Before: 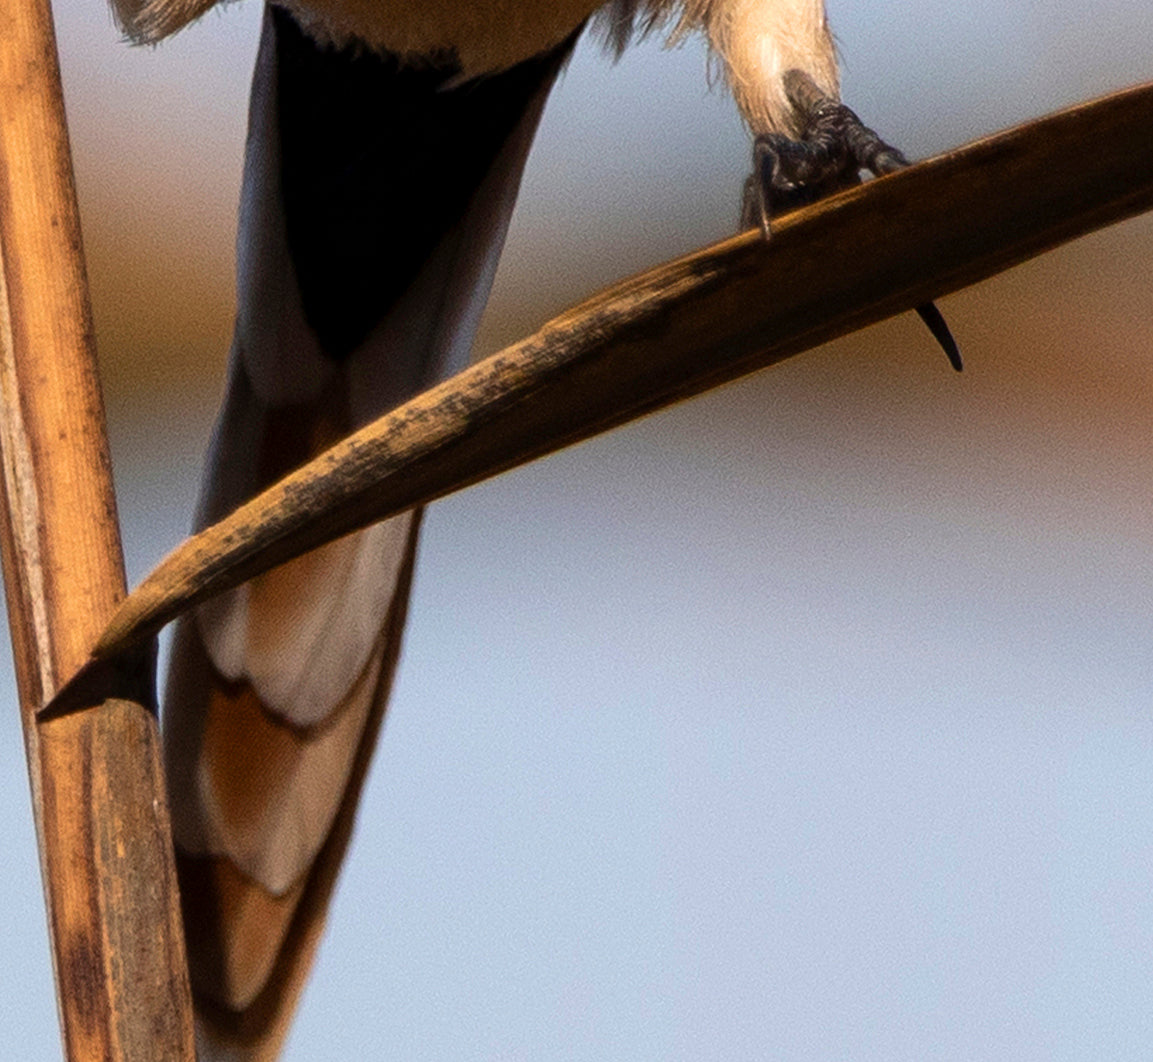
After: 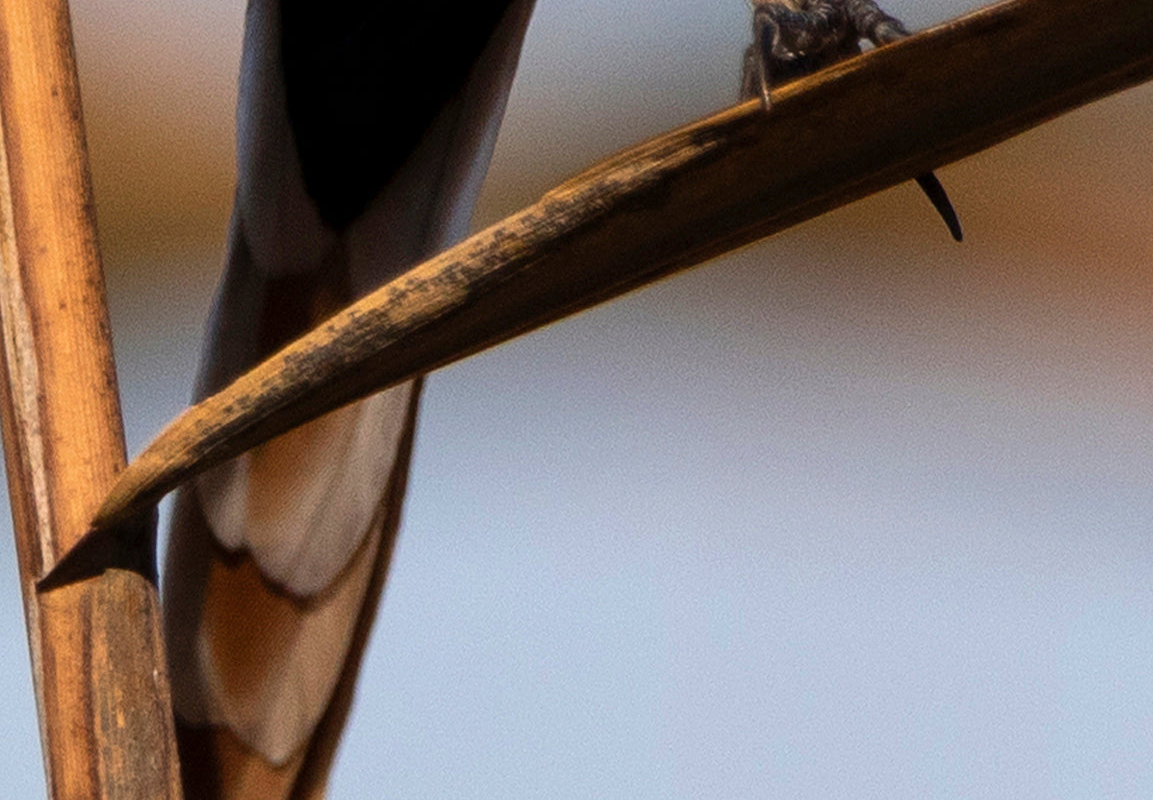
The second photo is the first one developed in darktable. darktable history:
shadows and highlights: shadows 25.55, highlights -23.25
crop and rotate: top 12.273%, bottom 12.35%
